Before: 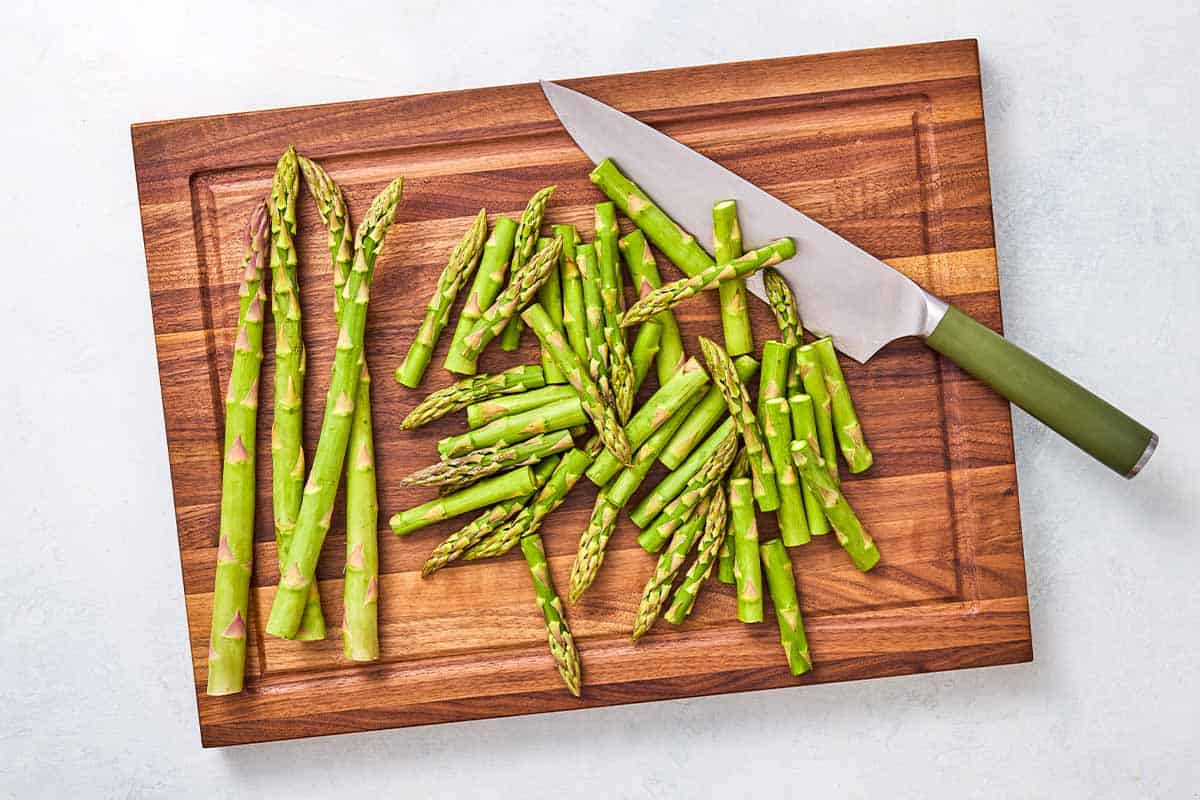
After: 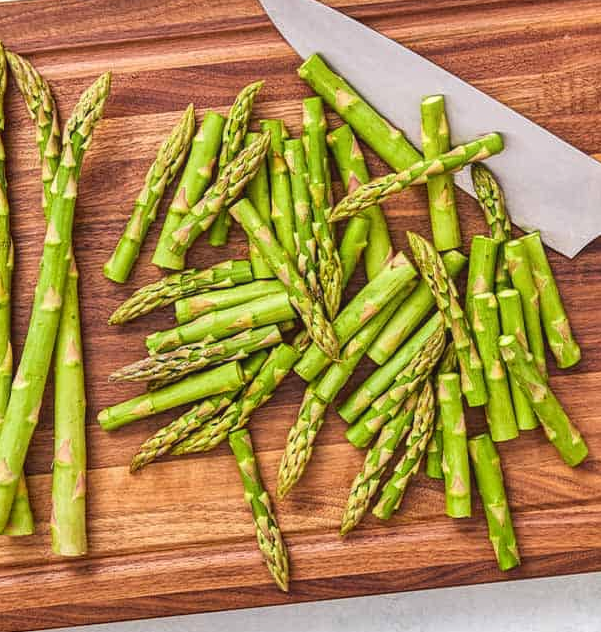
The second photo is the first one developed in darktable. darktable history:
local contrast: on, module defaults
crop and rotate: angle 0.021°, left 24.359%, top 13.228%, right 25.447%, bottom 7.617%
contrast equalizer: y [[0.6 ×6], [0.55 ×6], [0 ×6], [0 ×6], [0 ×6]], mix -0.315
